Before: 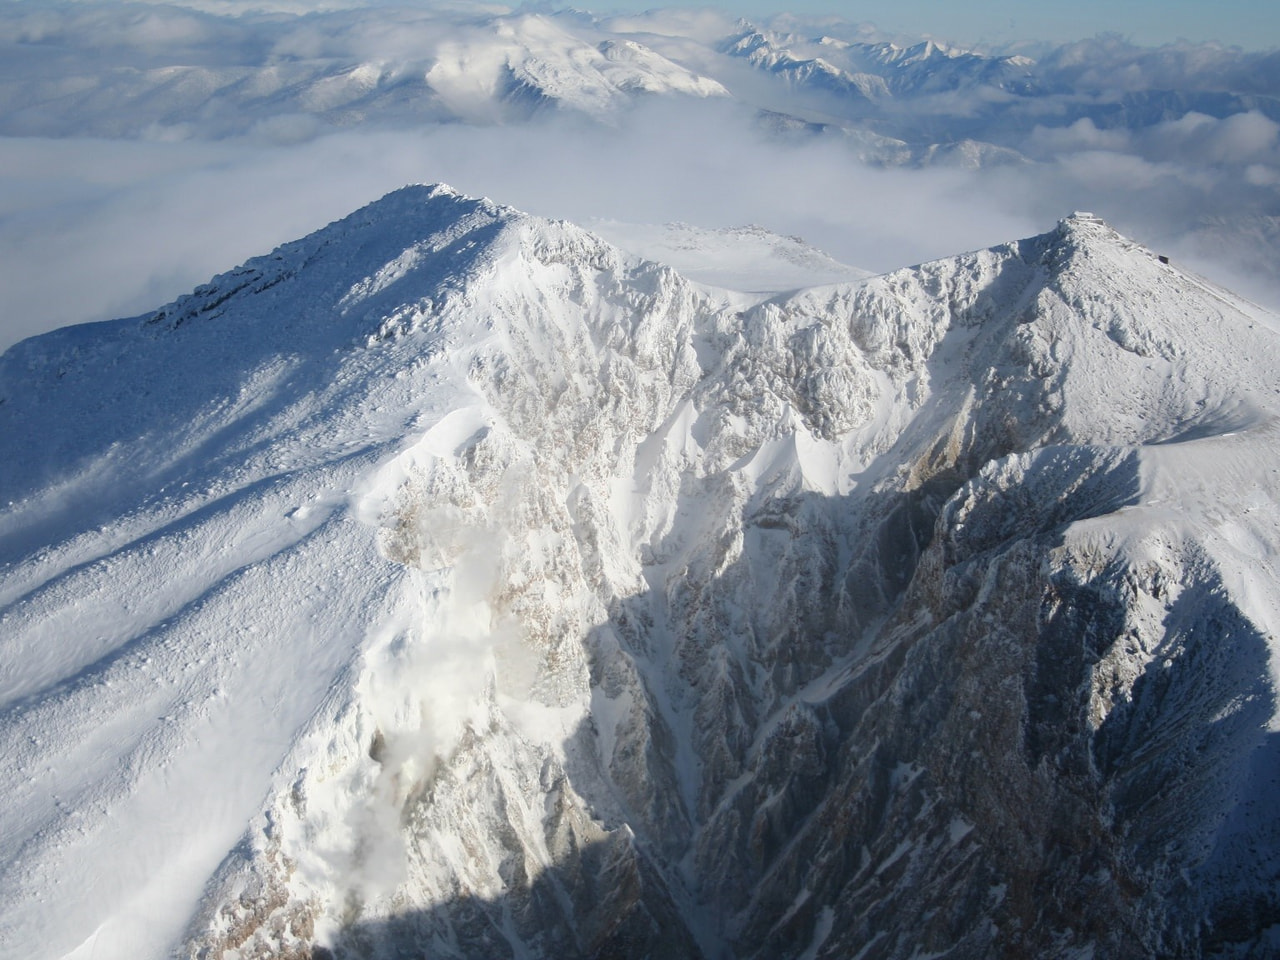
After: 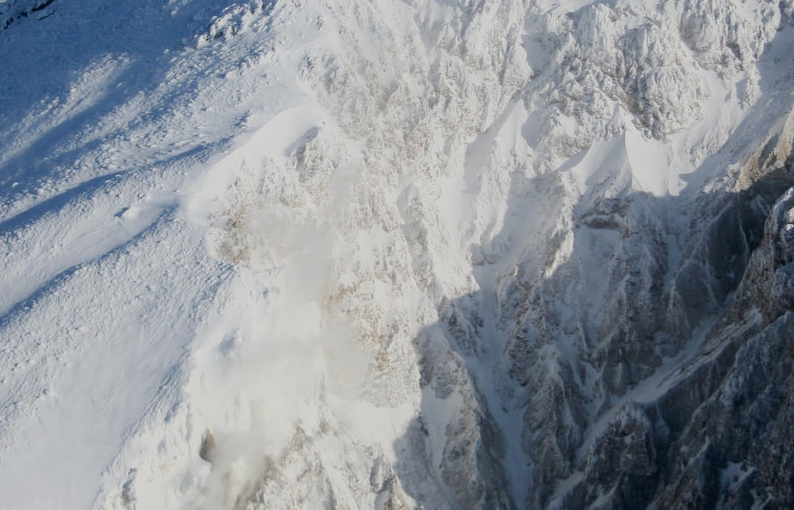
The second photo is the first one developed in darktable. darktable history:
filmic rgb: black relative exposure -16 EV, white relative exposure 6.92 EV, hardness 4.7
crop: left 13.312%, top 31.28%, right 24.627%, bottom 15.582%
exposure: black level correction 0.007, exposure 0.093 EV, compensate highlight preservation false
